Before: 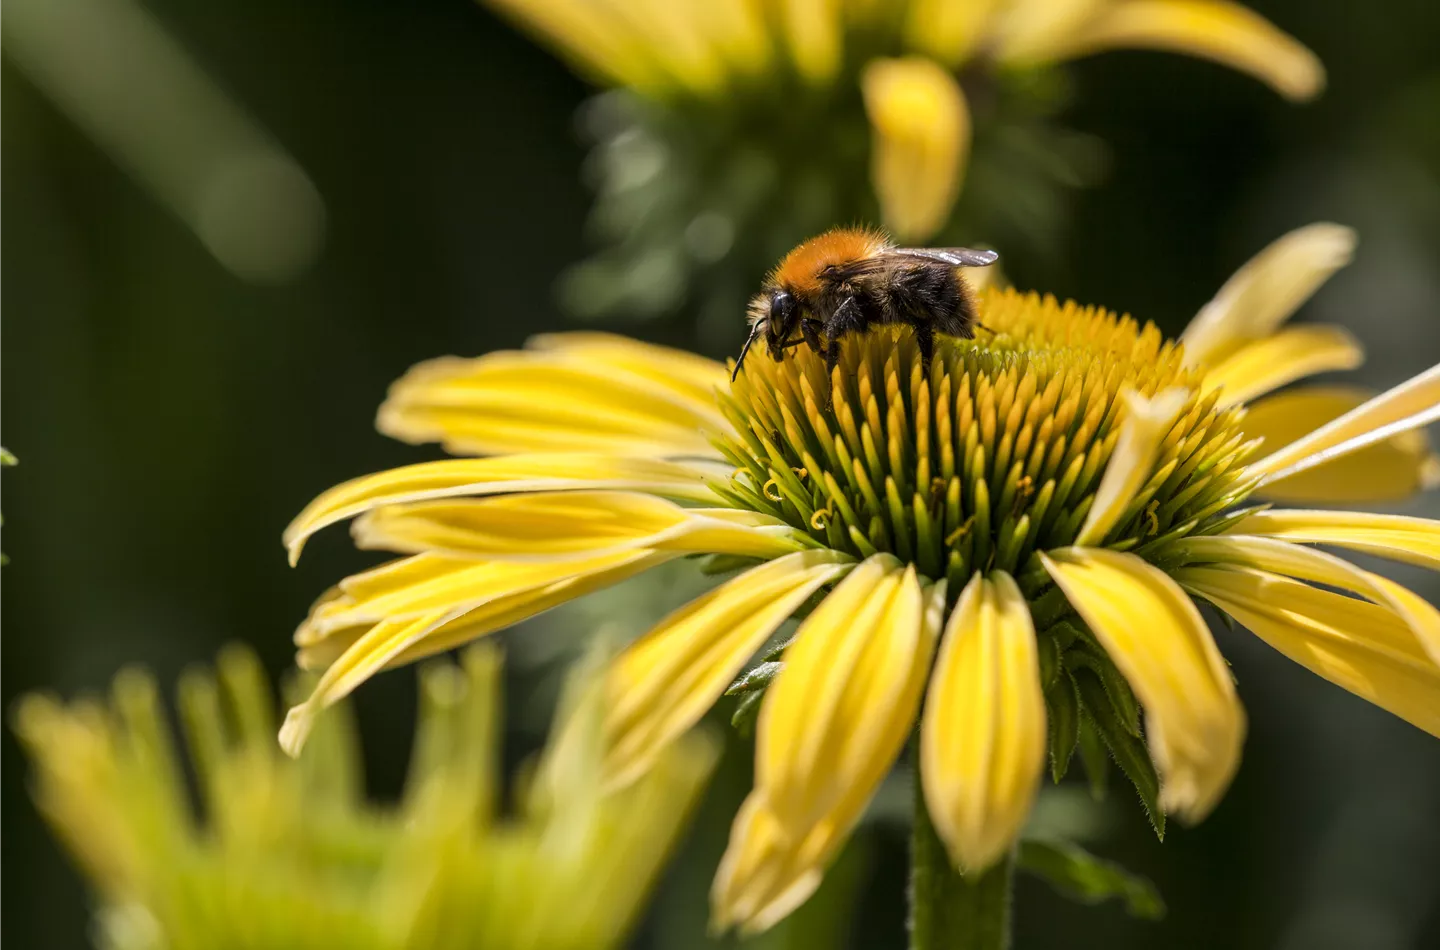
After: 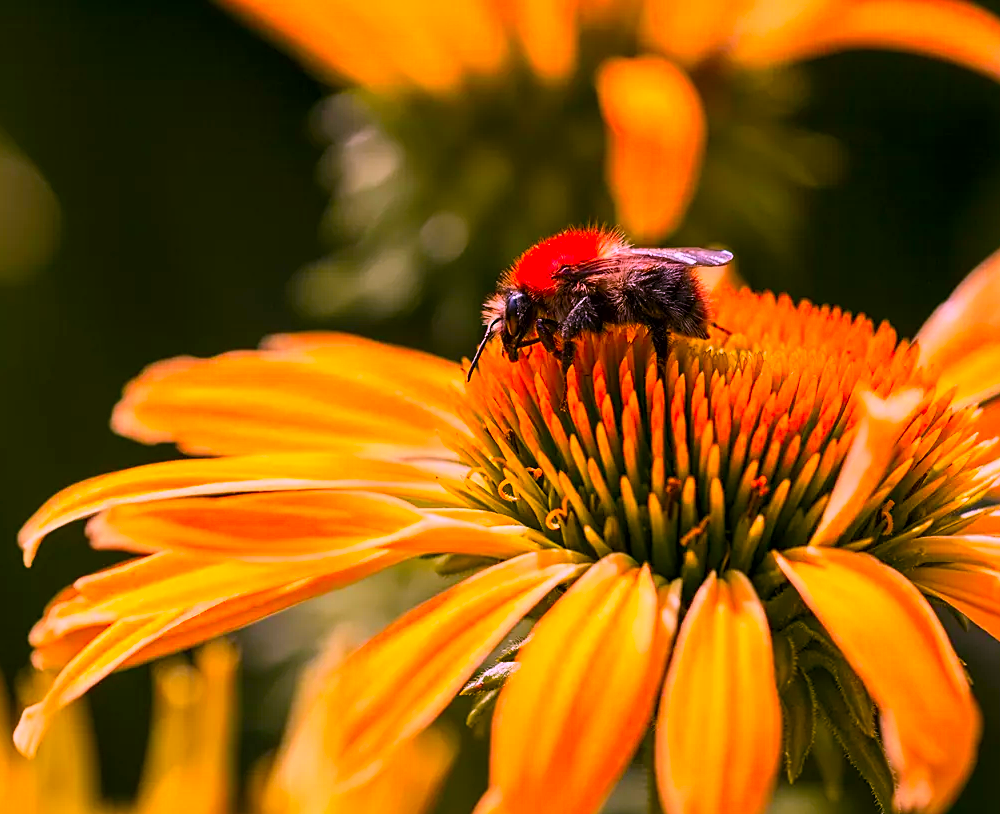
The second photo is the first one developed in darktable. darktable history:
crop: left 18.459%, right 12.061%, bottom 14.288%
color correction: highlights a* 18.9, highlights b* -11.84, saturation 1.67
sharpen: on, module defaults
contrast brightness saturation: contrast 0.199, brightness 0.159, saturation 0.217
exposure: black level correction 0.001, exposure -0.2 EV, compensate highlight preservation false
tone equalizer: mask exposure compensation -0.485 EV
color zones: curves: ch1 [(0.239, 0.552) (0.75, 0.5)]; ch2 [(0.25, 0.462) (0.749, 0.457)]
